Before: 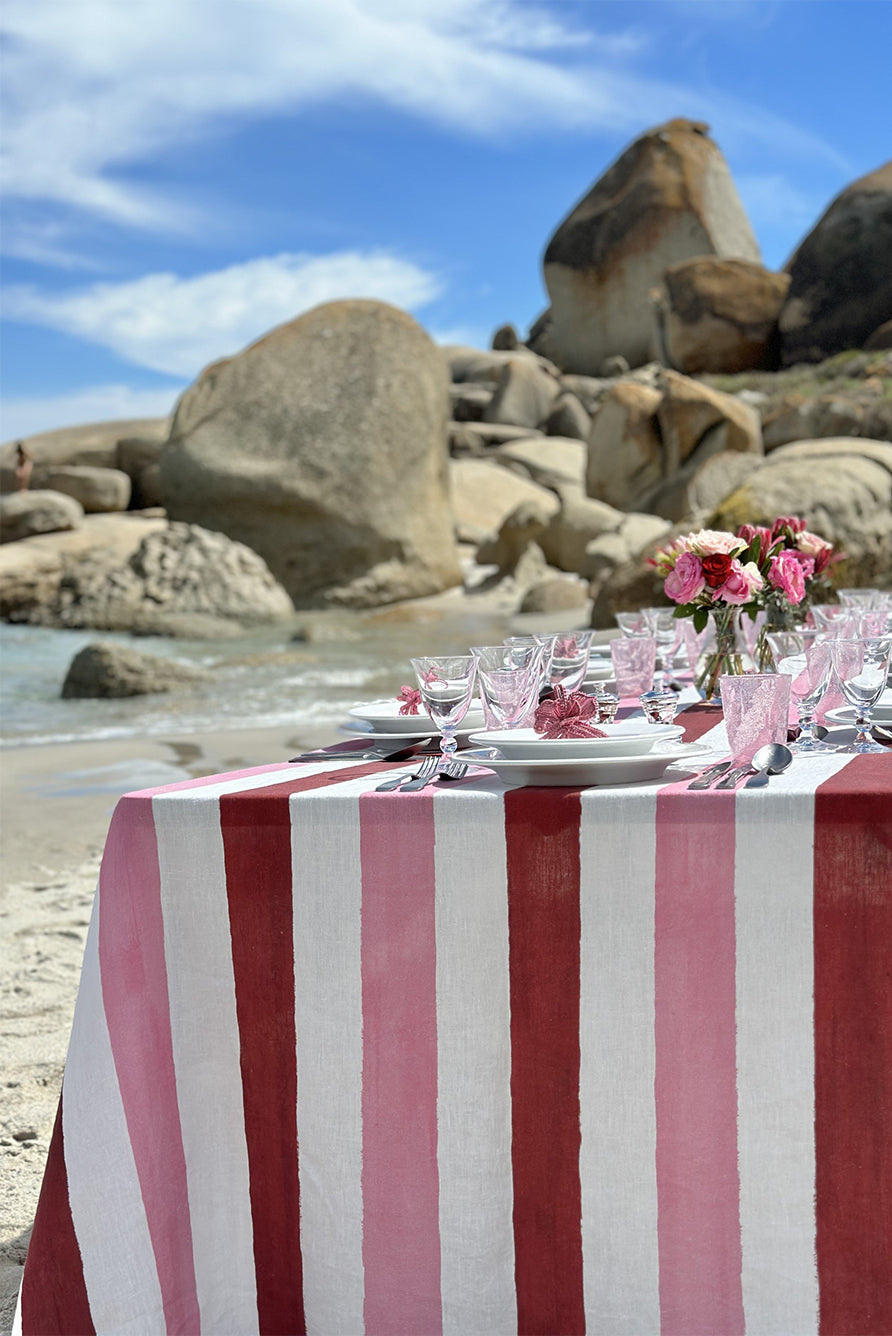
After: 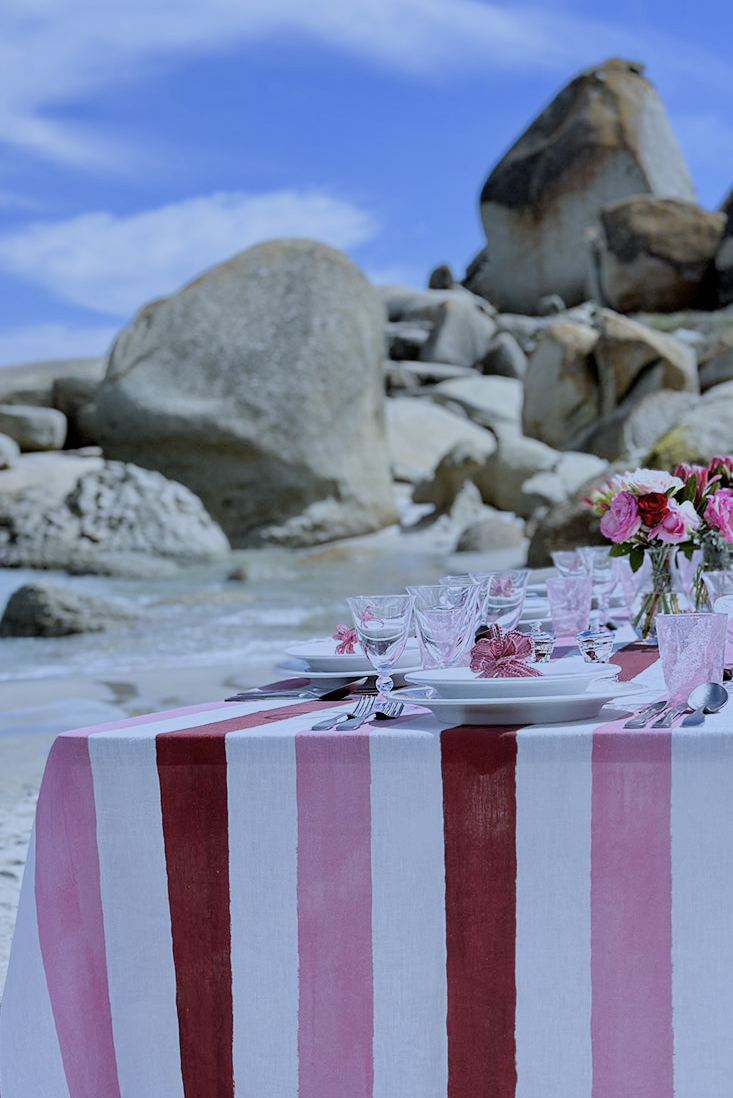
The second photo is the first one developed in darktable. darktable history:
filmic rgb: black relative exposure -7.65 EV, white relative exposure 4.56 EV, hardness 3.61
crop and rotate: left 7.196%, top 4.574%, right 10.605%, bottom 13.178%
white balance: red 0.871, blue 1.249
